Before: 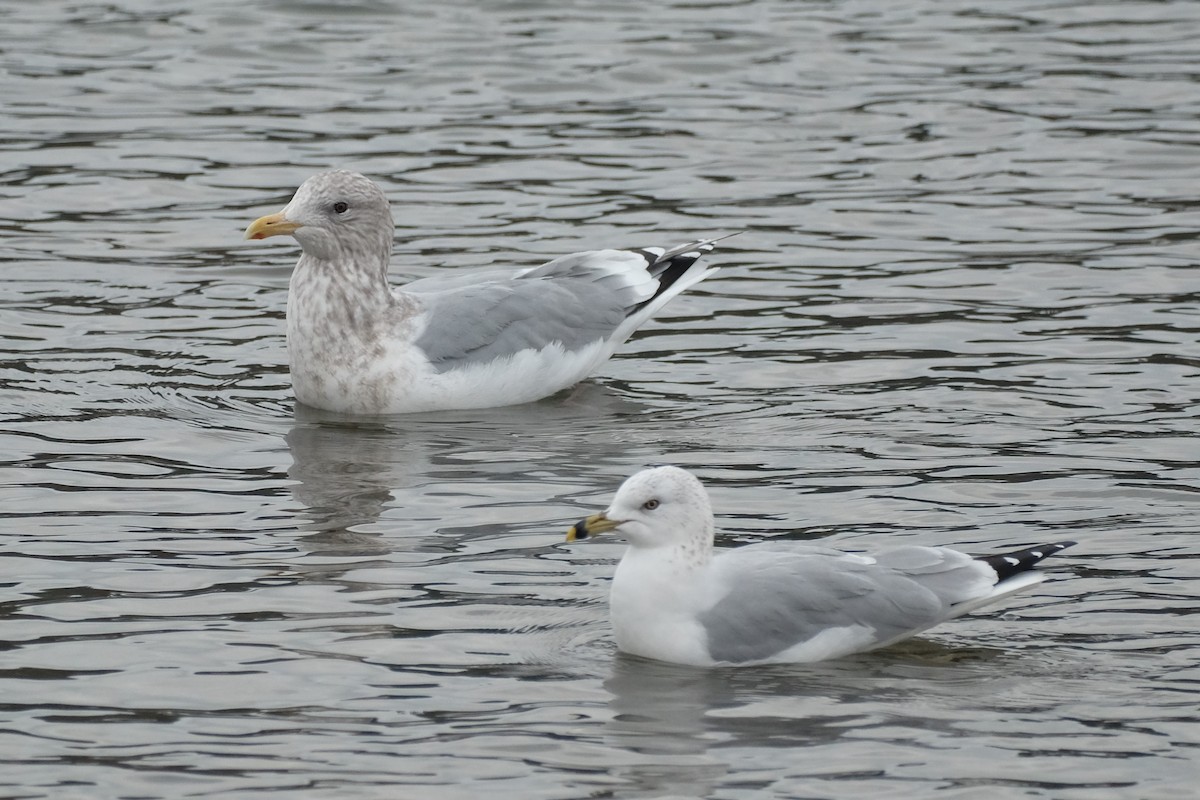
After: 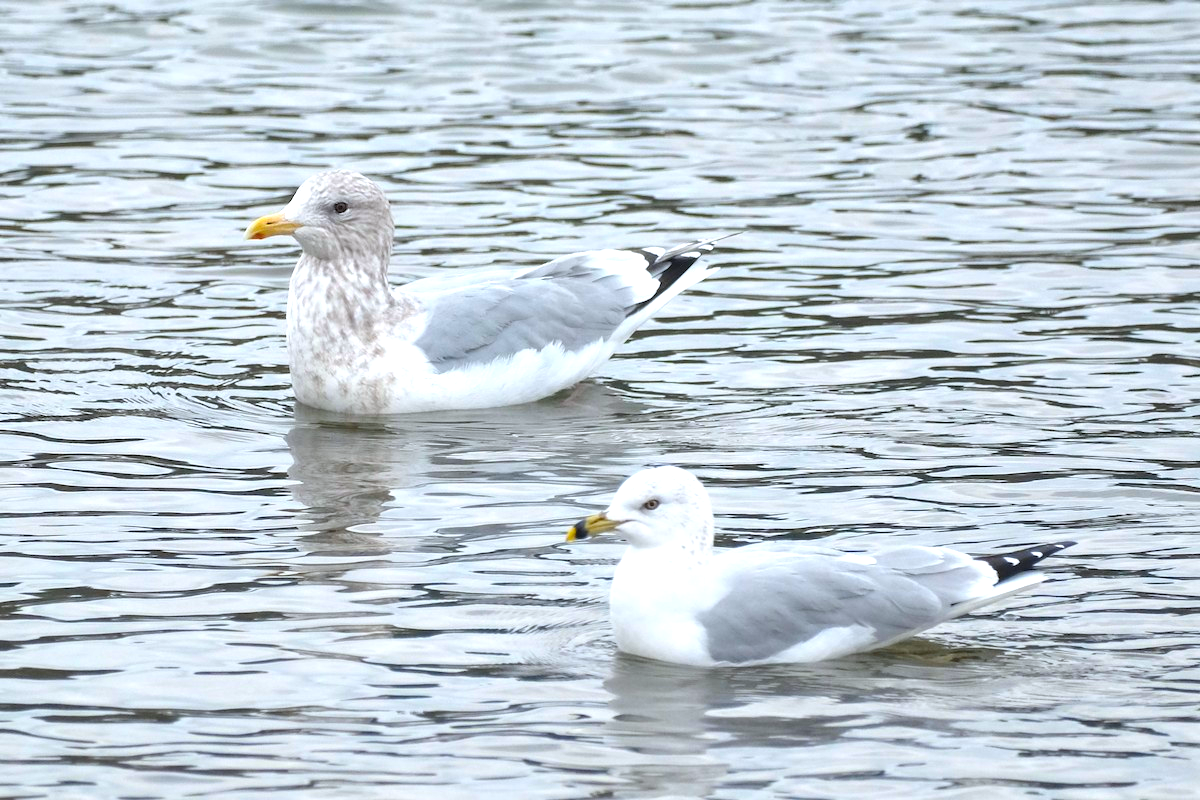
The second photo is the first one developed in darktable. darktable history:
exposure: exposure 1.061 EV, compensate highlight preservation false
color balance rgb: linear chroma grading › global chroma 15%, perceptual saturation grading › global saturation 30%
white balance: red 0.98, blue 1.034
